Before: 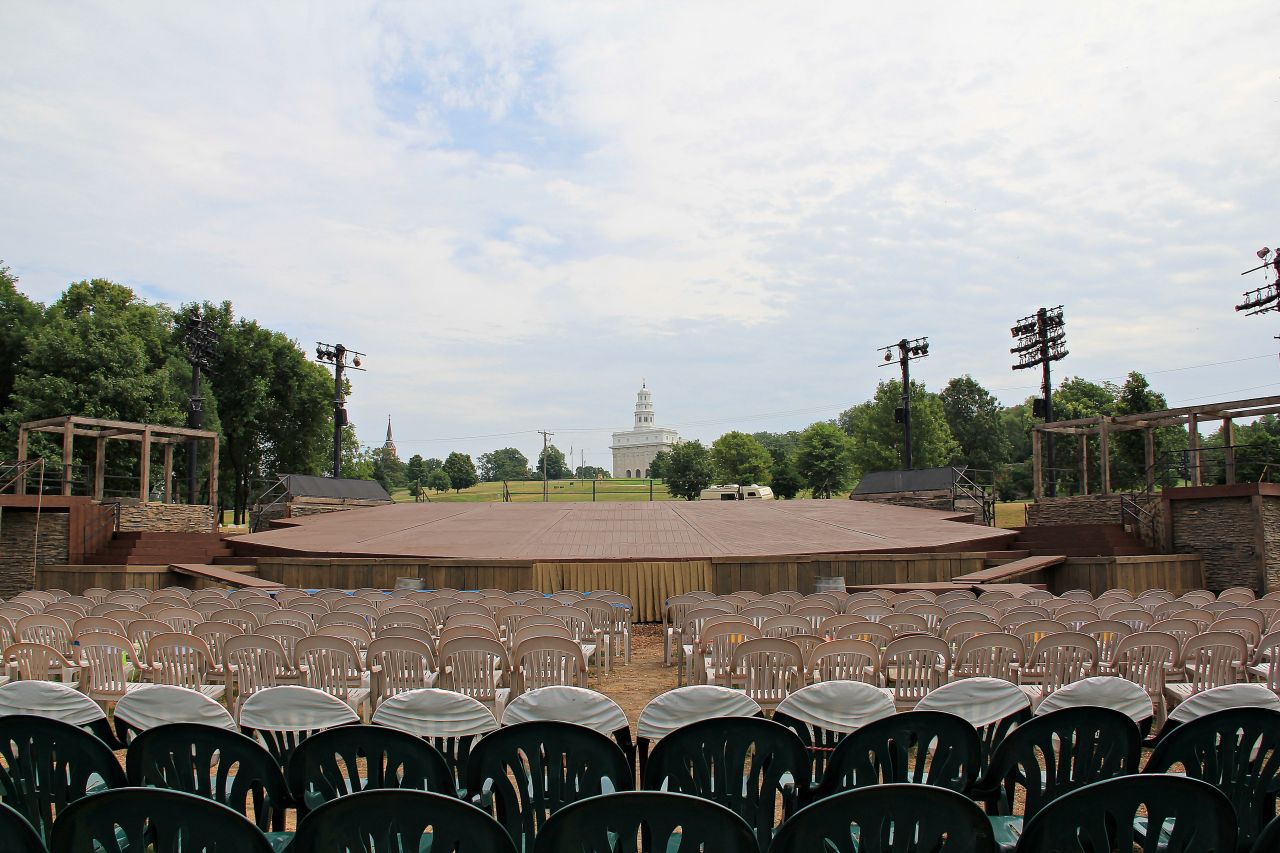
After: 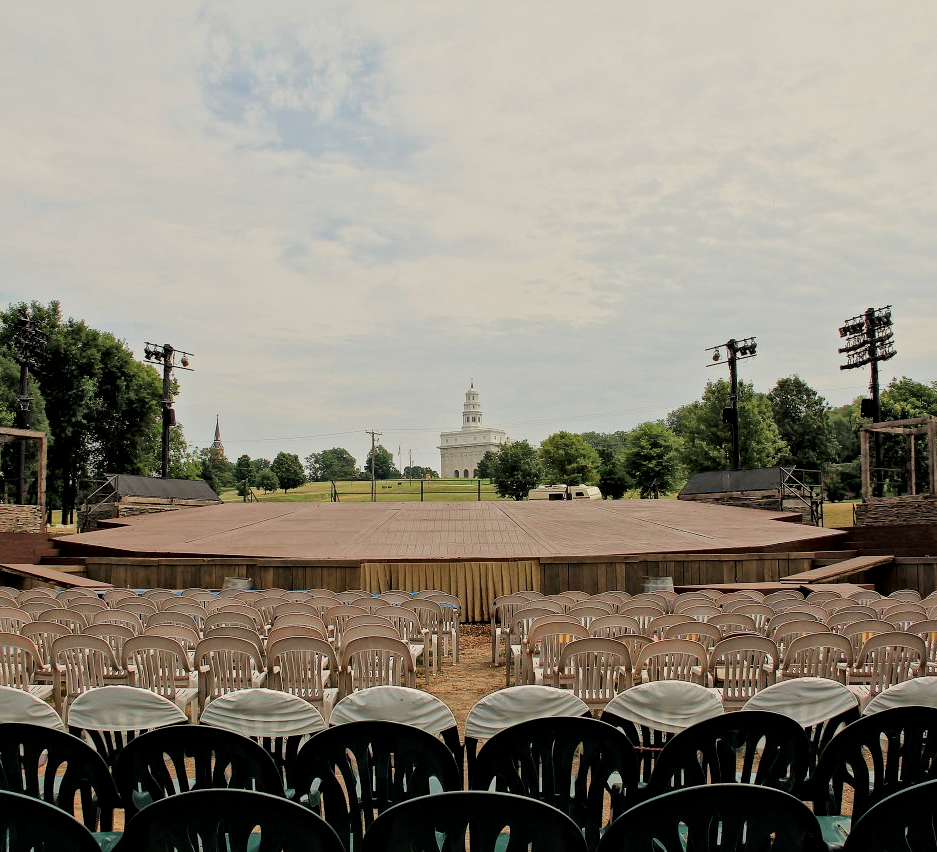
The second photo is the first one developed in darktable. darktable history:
filmic rgb: black relative exposure -7.65 EV, white relative exposure 4.56 EV, hardness 3.61
white balance: red 1.029, blue 0.92
local contrast: mode bilateral grid, contrast 20, coarseness 19, detail 163%, midtone range 0.2
crop: left 13.443%, right 13.31%
